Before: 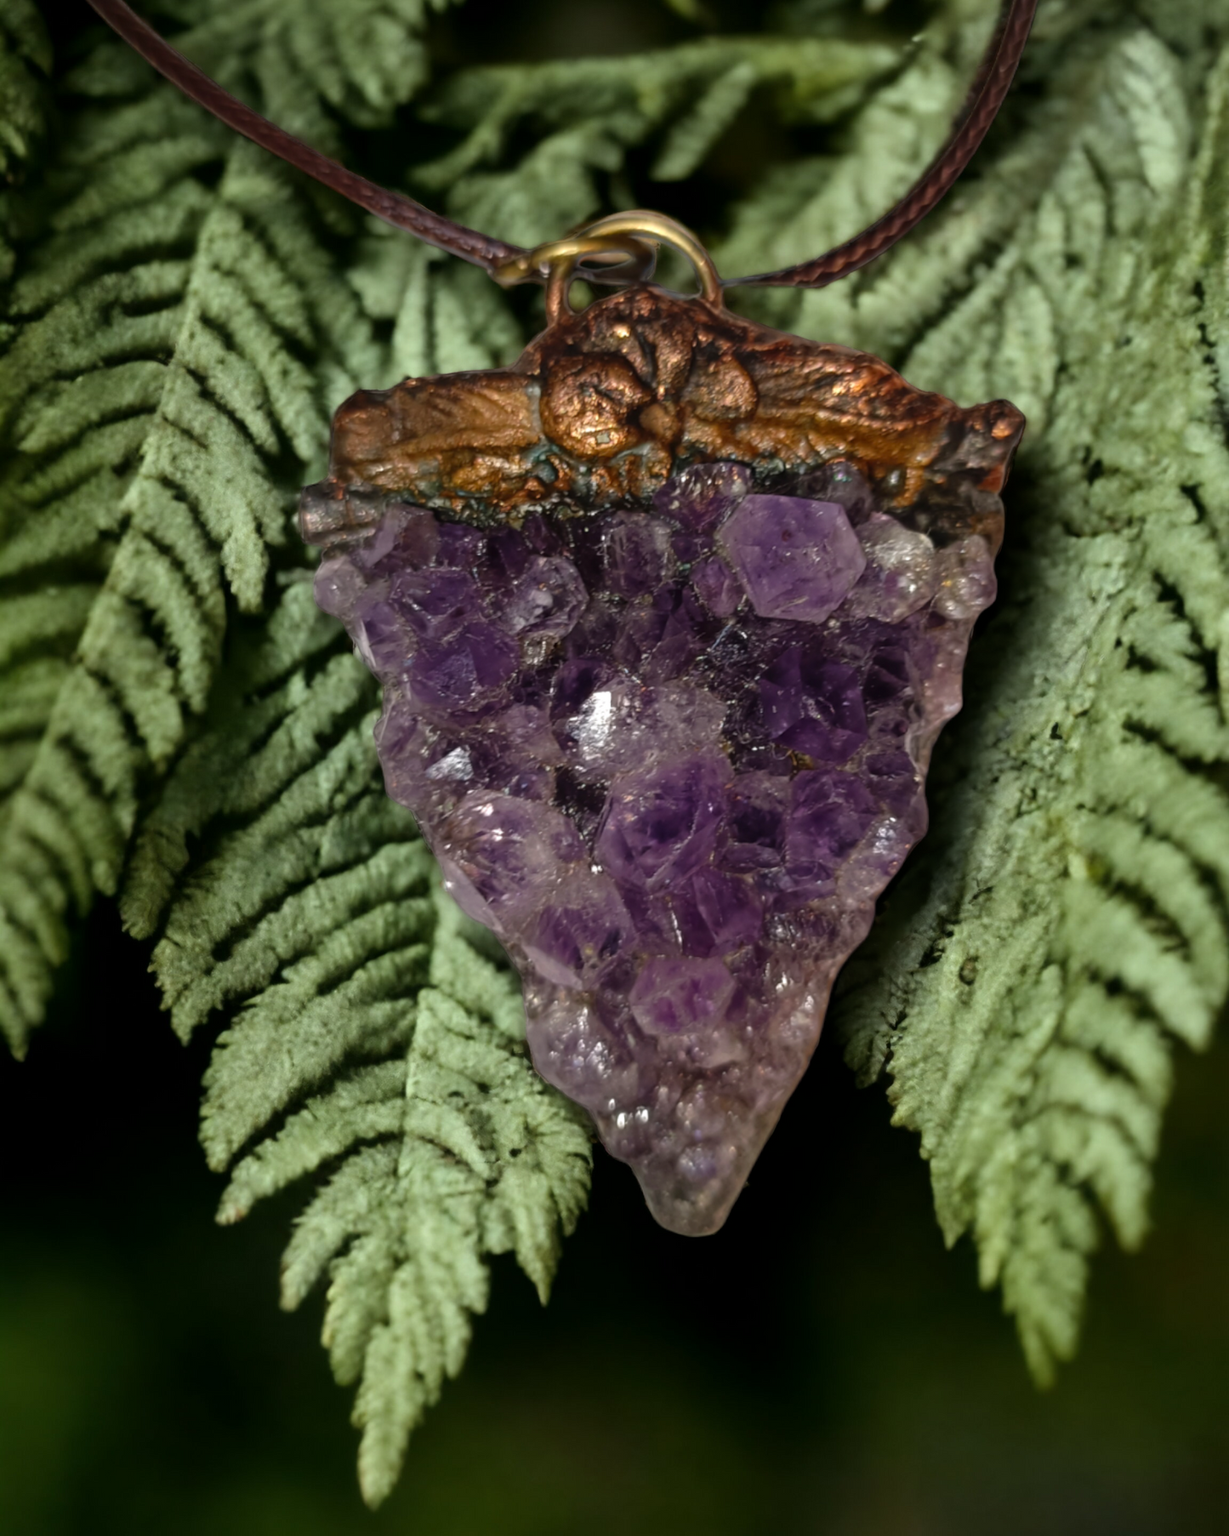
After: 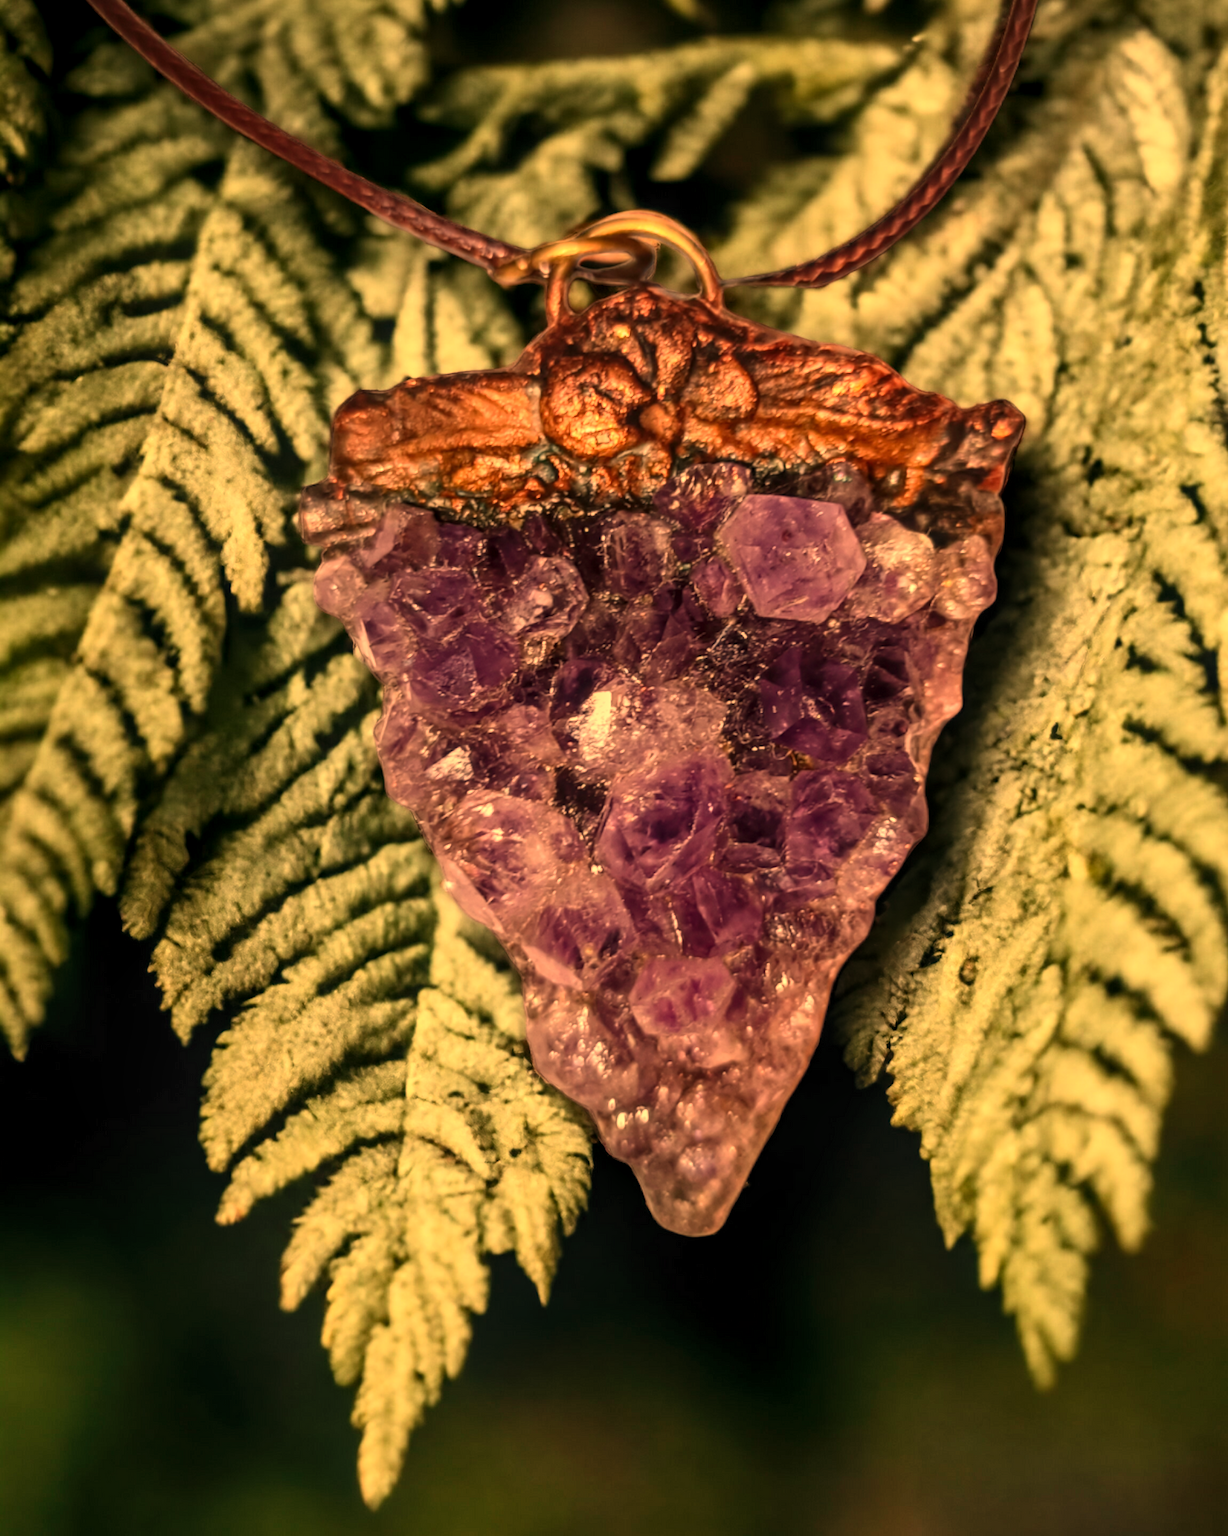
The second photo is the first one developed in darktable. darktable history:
local contrast: on, module defaults
contrast brightness saturation: contrast 0.2, brightness 0.15, saturation 0.14
white balance: red 1.467, blue 0.684
